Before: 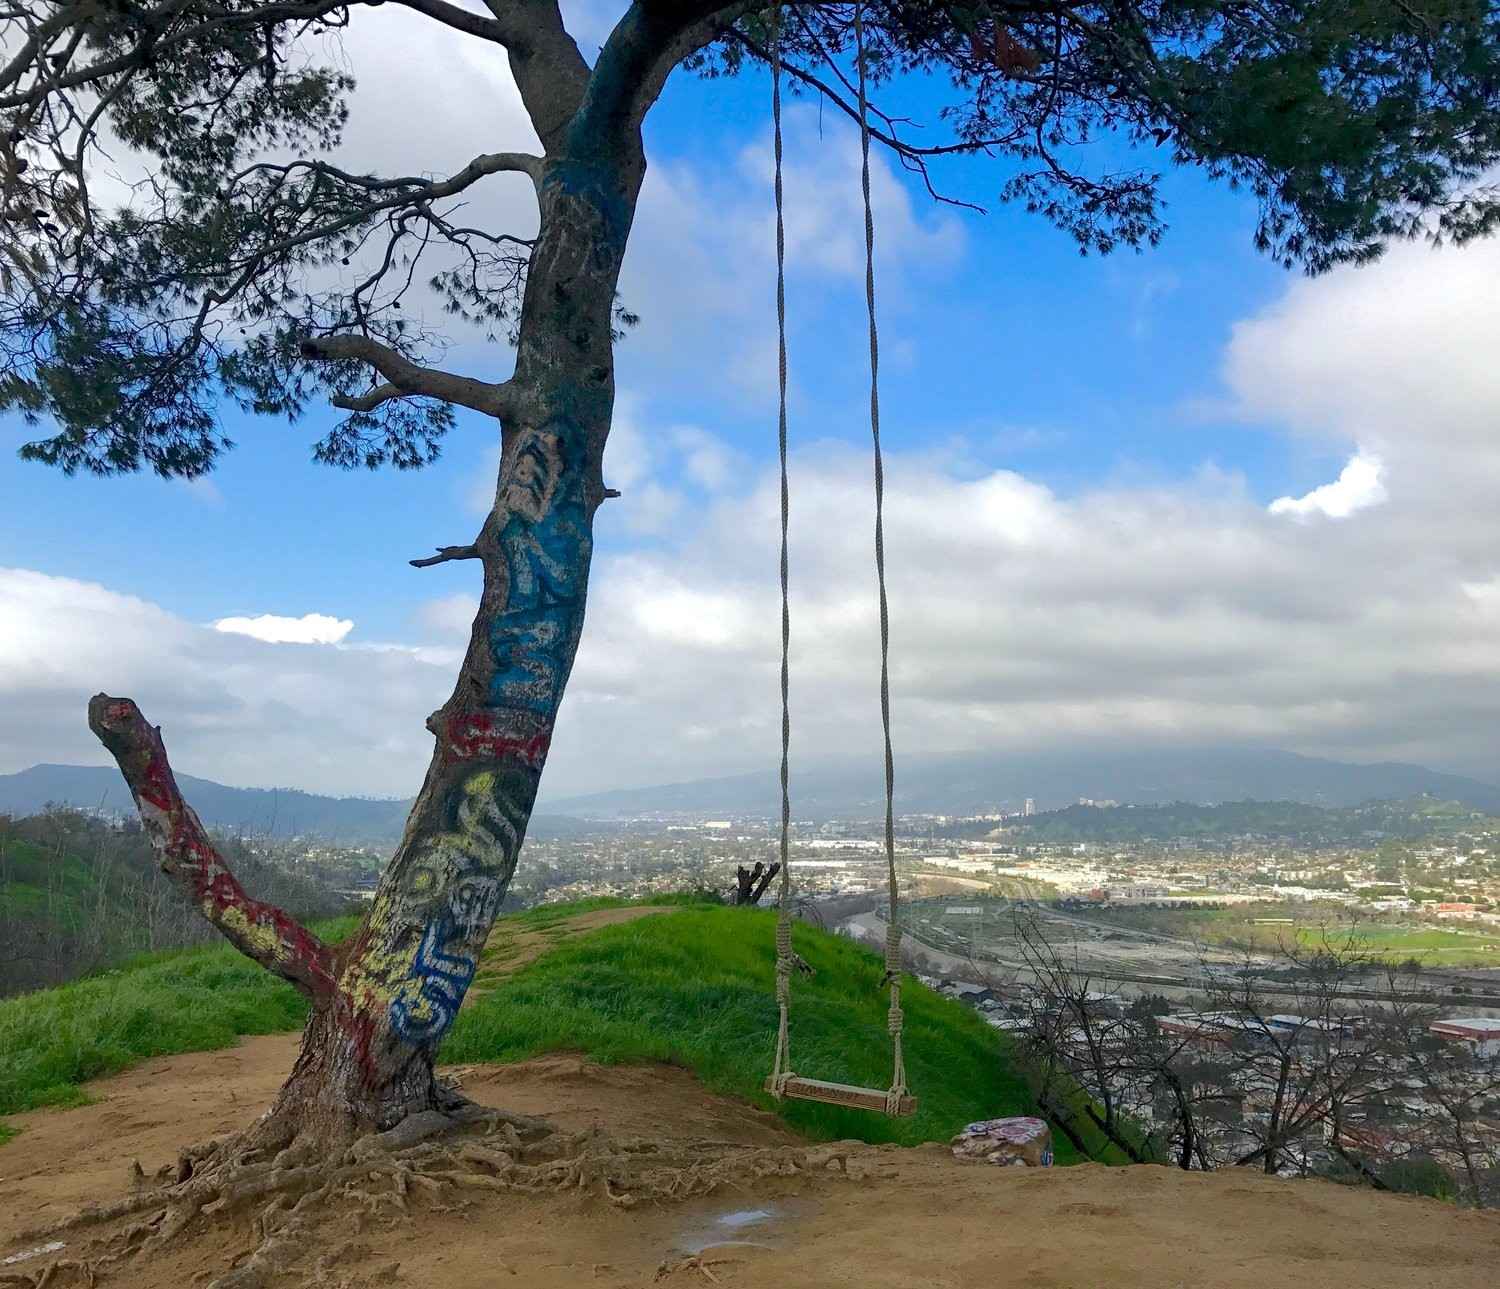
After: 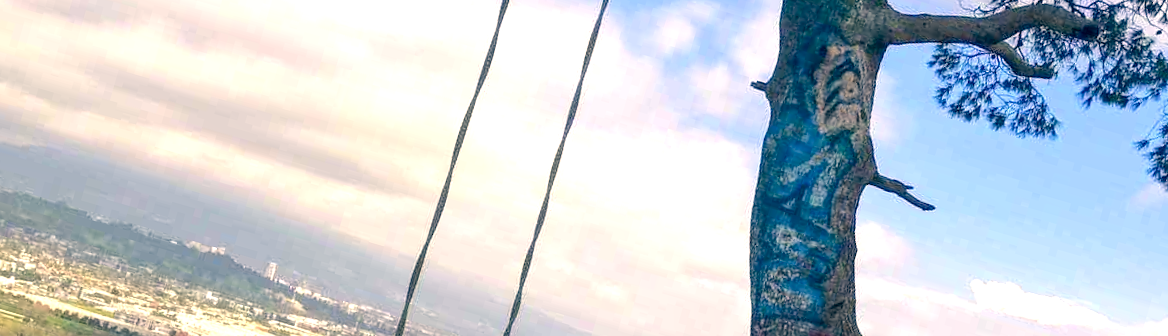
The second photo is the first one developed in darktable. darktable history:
exposure: black level correction 0, exposure 0.7 EV, compensate exposure bias true, compensate highlight preservation false
local contrast: on, module defaults
crop and rotate: angle 16.12°, top 30.835%, bottom 35.653%
color correction: highlights a* 10.32, highlights b* 14.66, shadows a* -9.59, shadows b* -15.02
